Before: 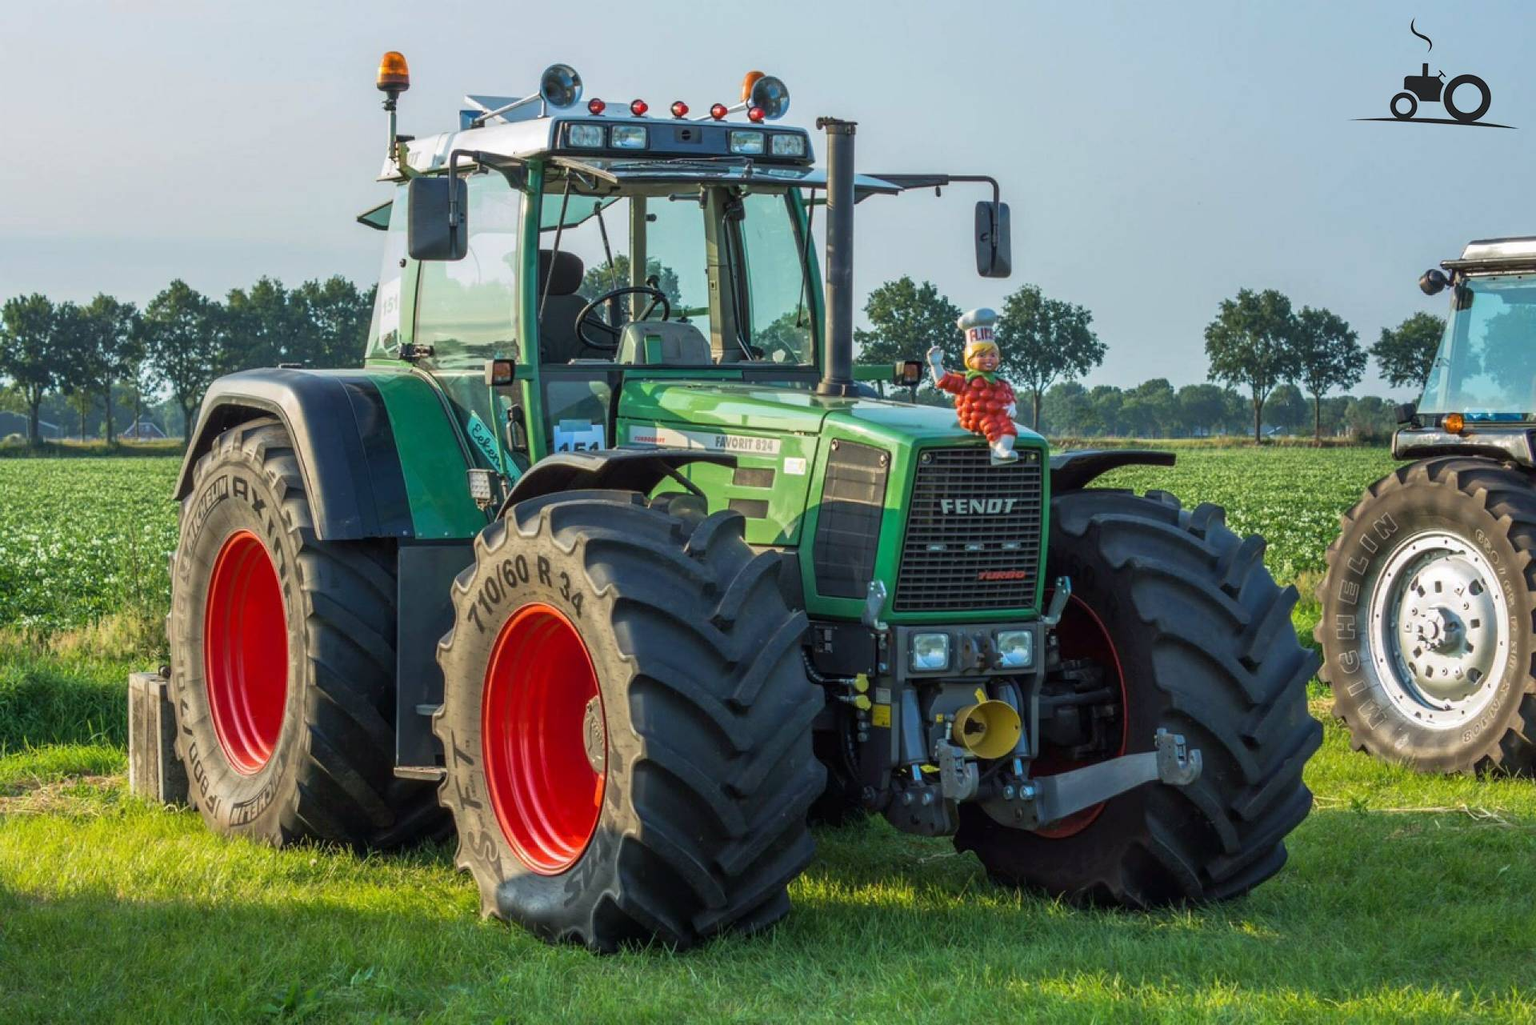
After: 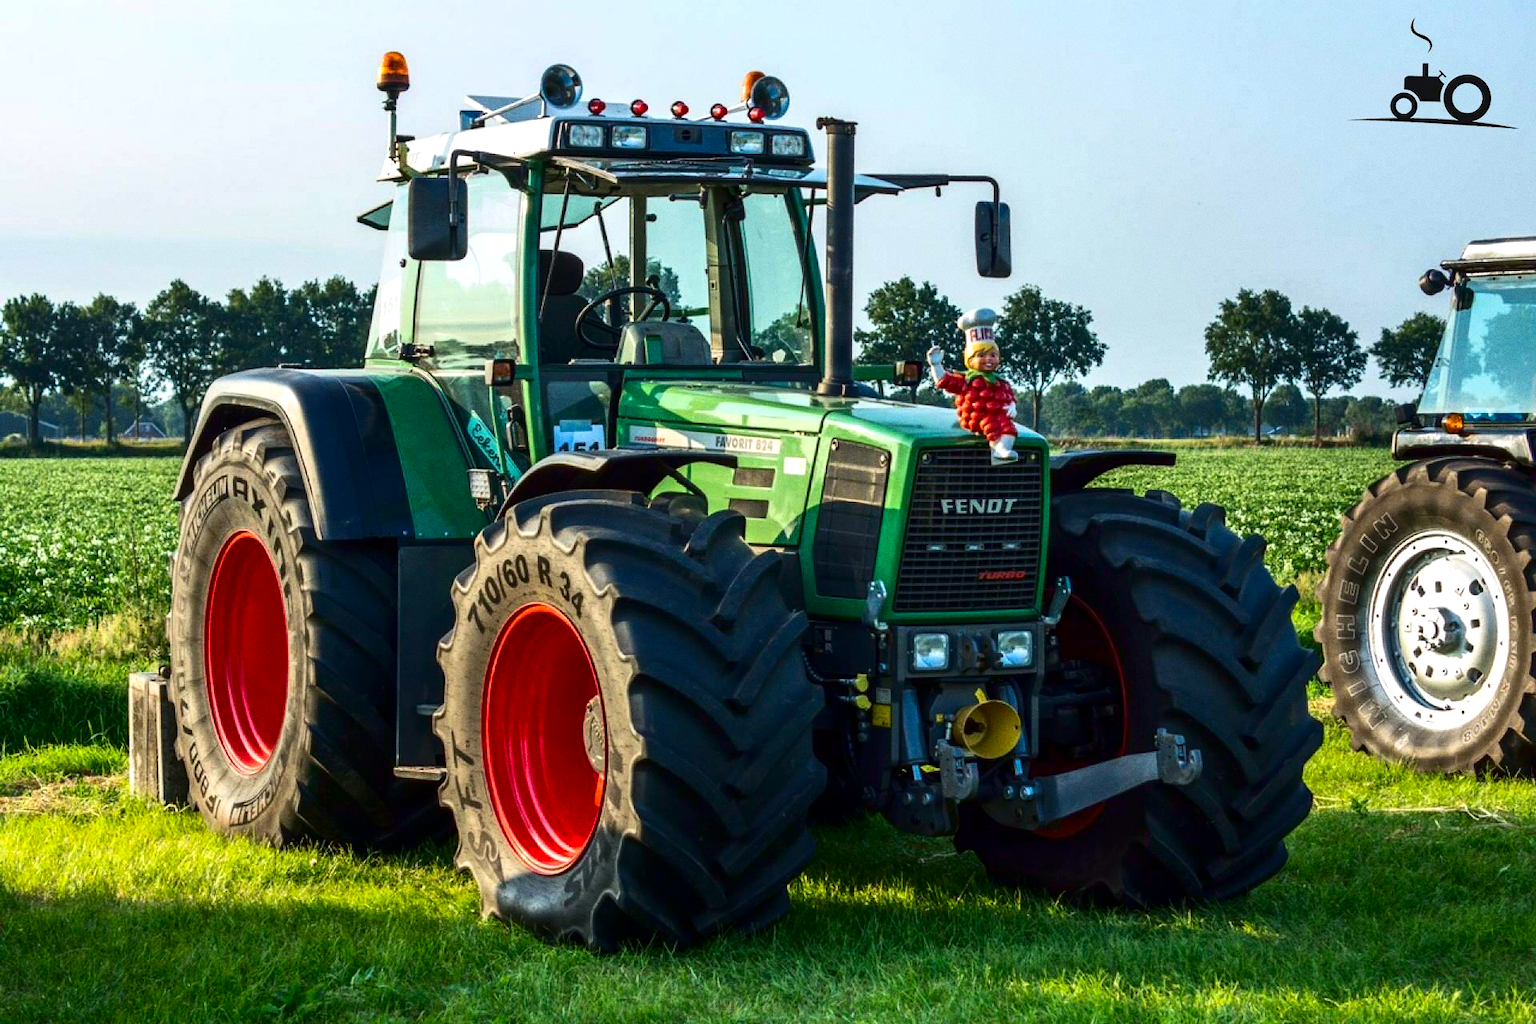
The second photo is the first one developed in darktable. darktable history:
contrast brightness saturation: contrast 0.19, brightness -0.24, saturation 0.11
exposure: exposure 0.493 EV, compensate highlight preservation false
white balance: emerald 1
grain: coarseness 0.09 ISO
